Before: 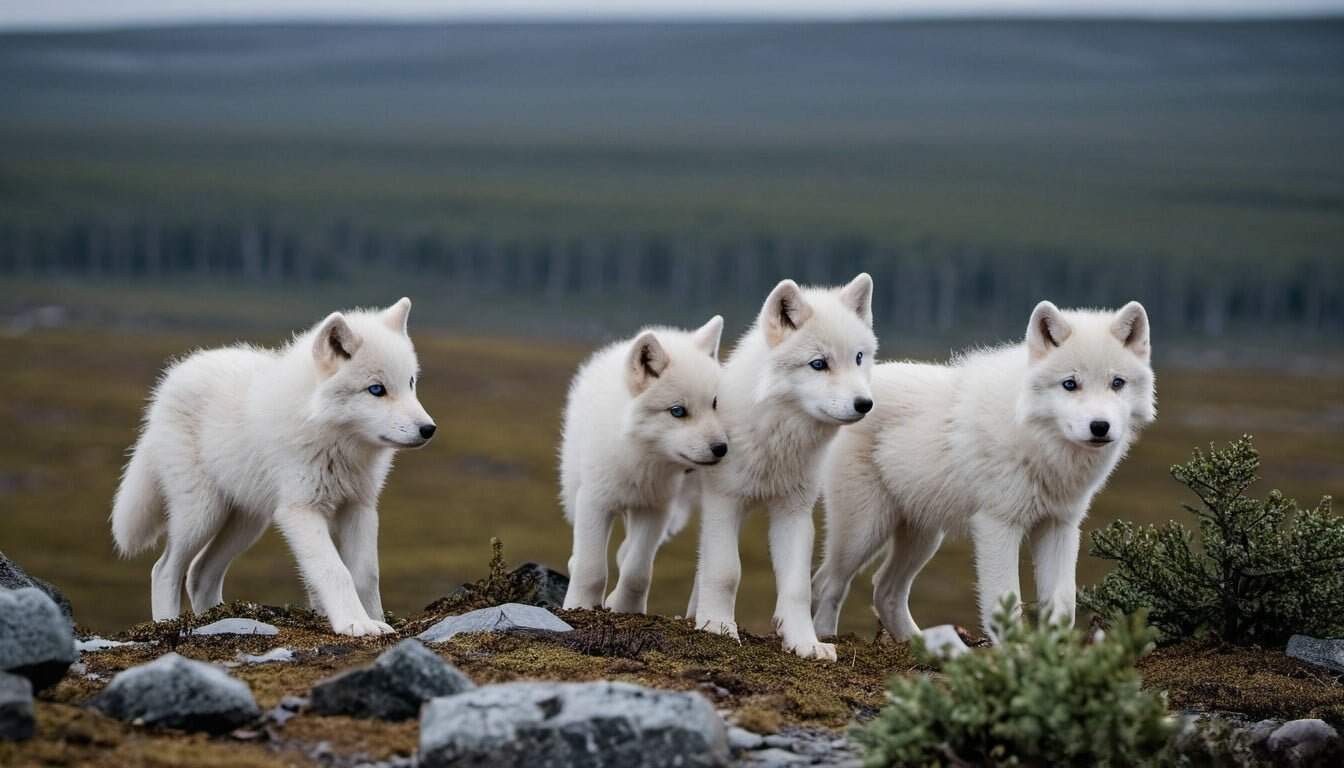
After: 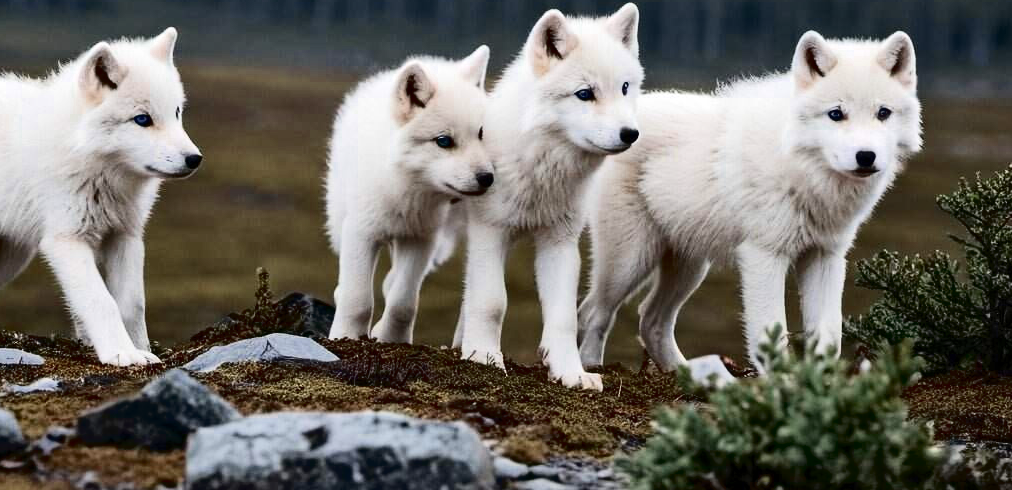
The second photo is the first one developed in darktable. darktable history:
exposure: black level correction 0.001, exposure 0.5 EV, compensate highlight preservation false
tone equalizer: -8 EV 0.259 EV, -7 EV 0.438 EV, -6 EV 0.423 EV, -5 EV 0.258 EV, -3 EV -0.283 EV, -2 EV -0.422 EV, -1 EV -0.407 EV, +0 EV -0.237 EV
contrast brightness saturation: contrast 0.157, saturation 0.322
color zones: curves: ch0 [(0, 0.5) (0.125, 0.4) (0.25, 0.5) (0.375, 0.4) (0.5, 0.4) (0.625, 0.35) (0.75, 0.35) (0.875, 0.5)]; ch1 [(0, 0.35) (0.125, 0.45) (0.25, 0.35) (0.375, 0.35) (0.5, 0.35) (0.625, 0.35) (0.75, 0.45) (0.875, 0.35)]; ch2 [(0, 0.6) (0.125, 0.5) (0.25, 0.5) (0.375, 0.6) (0.5, 0.6) (0.625, 0.5) (0.75, 0.5) (0.875, 0.5)]
crop and rotate: left 17.43%, top 35.231%, right 7.231%, bottom 0.871%
tone curve: curves: ch0 [(0, 0) (0.003, 0.007) (0.011, 0.01) (0.025, 0.018) (0.044, 0.028) (0.069, 0.034) (0.1, 0.04) (0.136, 0.051) (0.177, 0.104) (0.224, 0.161) (0.277, 0.234) (0.335, 0.316) (0.399, 0.41) (0.468, 0.487) (0.543, 0.577) (0.623, 0.679) (0.709, 0.769) (0.801, 0.854) (0.898, 0.922) (1, 1)], color space Lab, independent channels, preserve colors none
shadows and highlights: shadows 20.91, highlights -82.02, soften with gaussian
